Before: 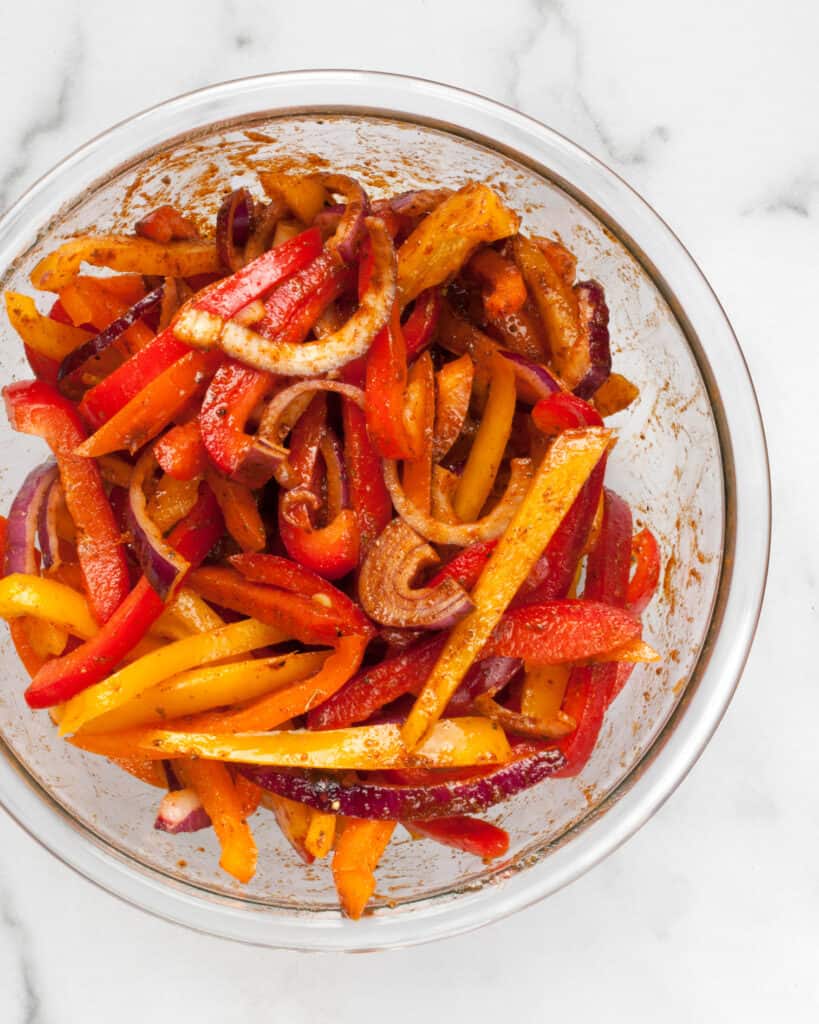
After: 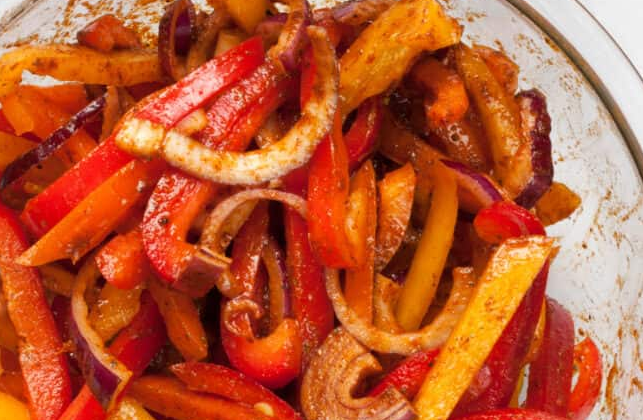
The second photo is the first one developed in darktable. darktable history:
crop: left 7.151%, top 18.718%, right 14.278%, bottom 40.225%
